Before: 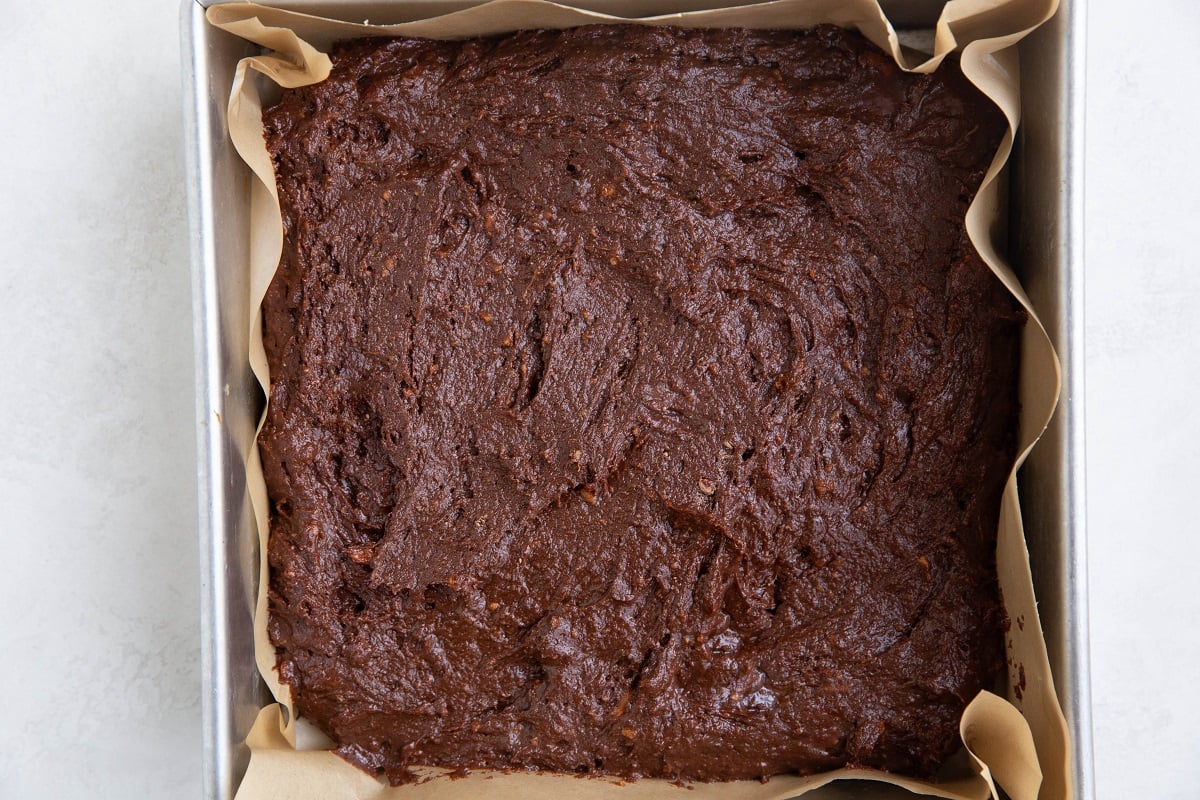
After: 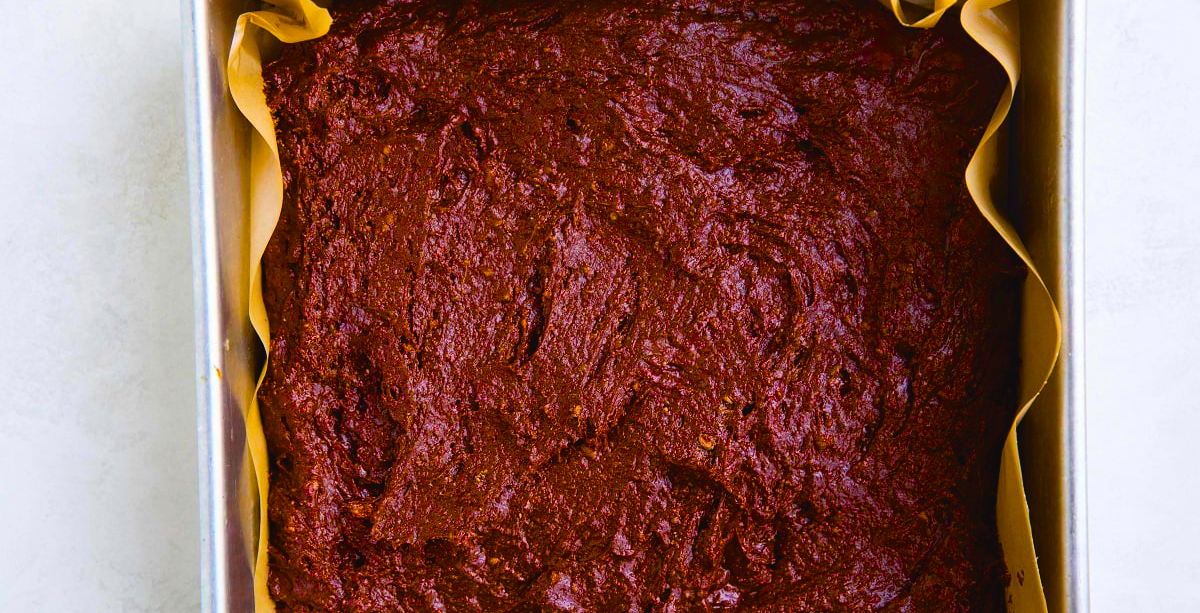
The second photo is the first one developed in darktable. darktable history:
color balance rgb: shadows lift › luminance -4.978%, shadows lift › chroma 1.142%, shadows lift › hue 219.12°, linear chroma grading › shadows 17.078%, linear chroma grading › highlights 61.307%, linear chroma grading › global chroma 49.477%, perceptual saturation grading › global saturation 44.365%, perceptual saturation grading › highlights -25.629%, perceptual saturation grading › shadows 49.987%, global vibrance 9.36%
tone curve: curves: ch0 [(0, 0.032) (0.181, 0.156) (0.751, 0.762) (1, 1)], color space Lab, independent channels, preserve colors none
crop: top 5.659%, bottom 17.65%
